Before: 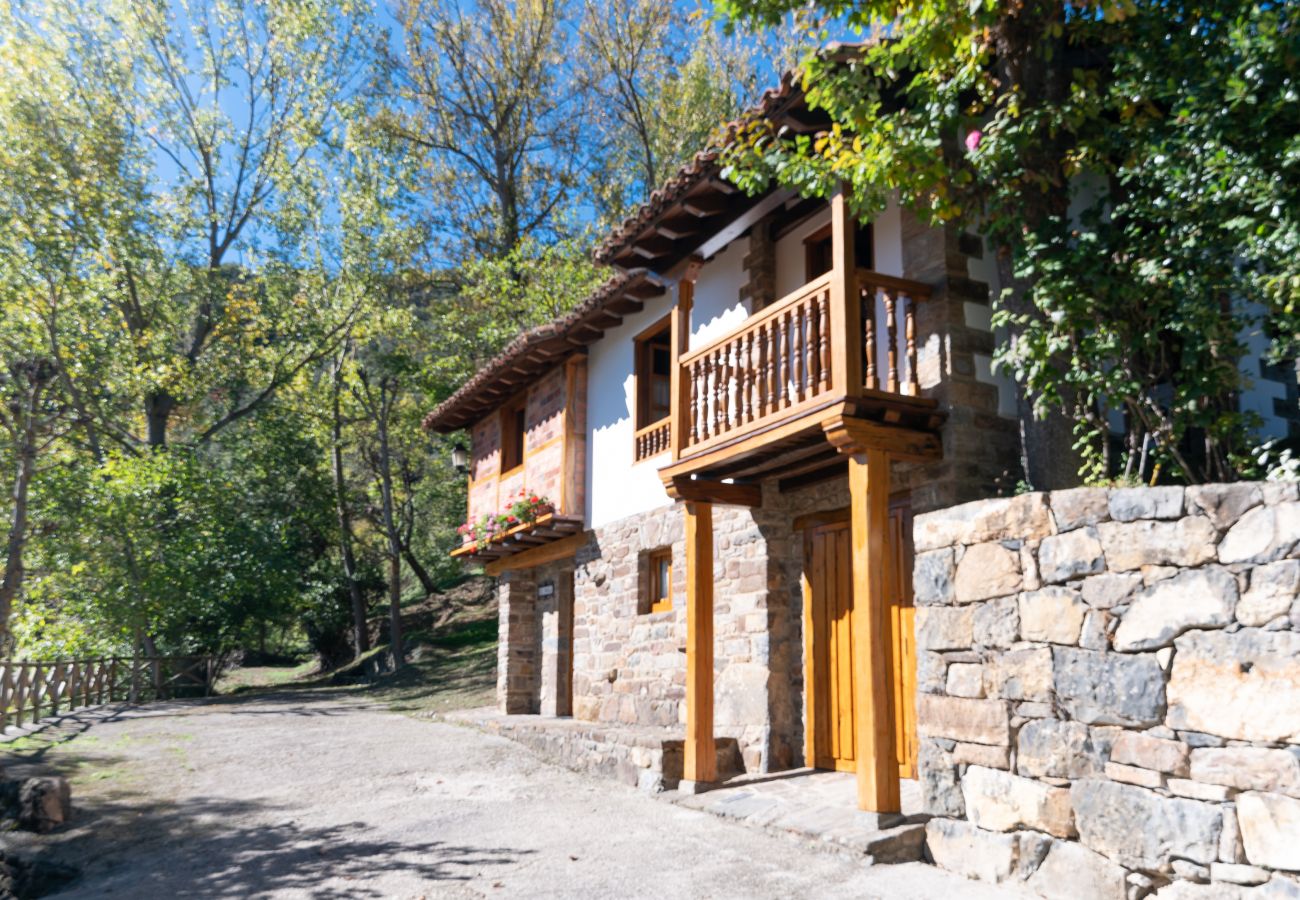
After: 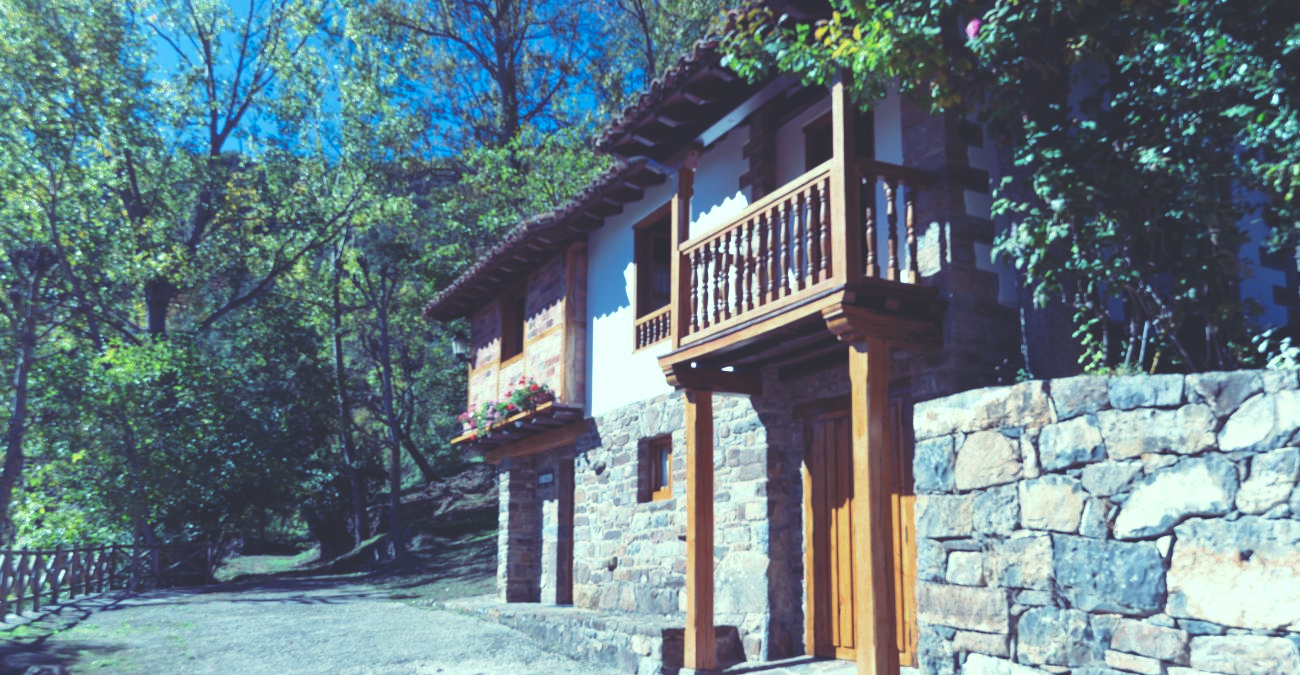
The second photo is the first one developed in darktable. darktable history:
crop and rotate: top 12.5%, bottom 12.5%
rgb curve: curves: ch0 [(0, 0.186) (0.314, 0.284) (0.576, 0.466) (0.805, 0.691) (0.936, 0.886)]; ch1 [(0, 0.186) (0.314, 0.284) (0.581, 0.534) (0.771, 0.746) (0.936, 0.958)]; ch2 [(0, 0.216) (0.275, 0.39) (1, 1)], mode RGB, independent channels, compensate middle gray true, preserve colors none
